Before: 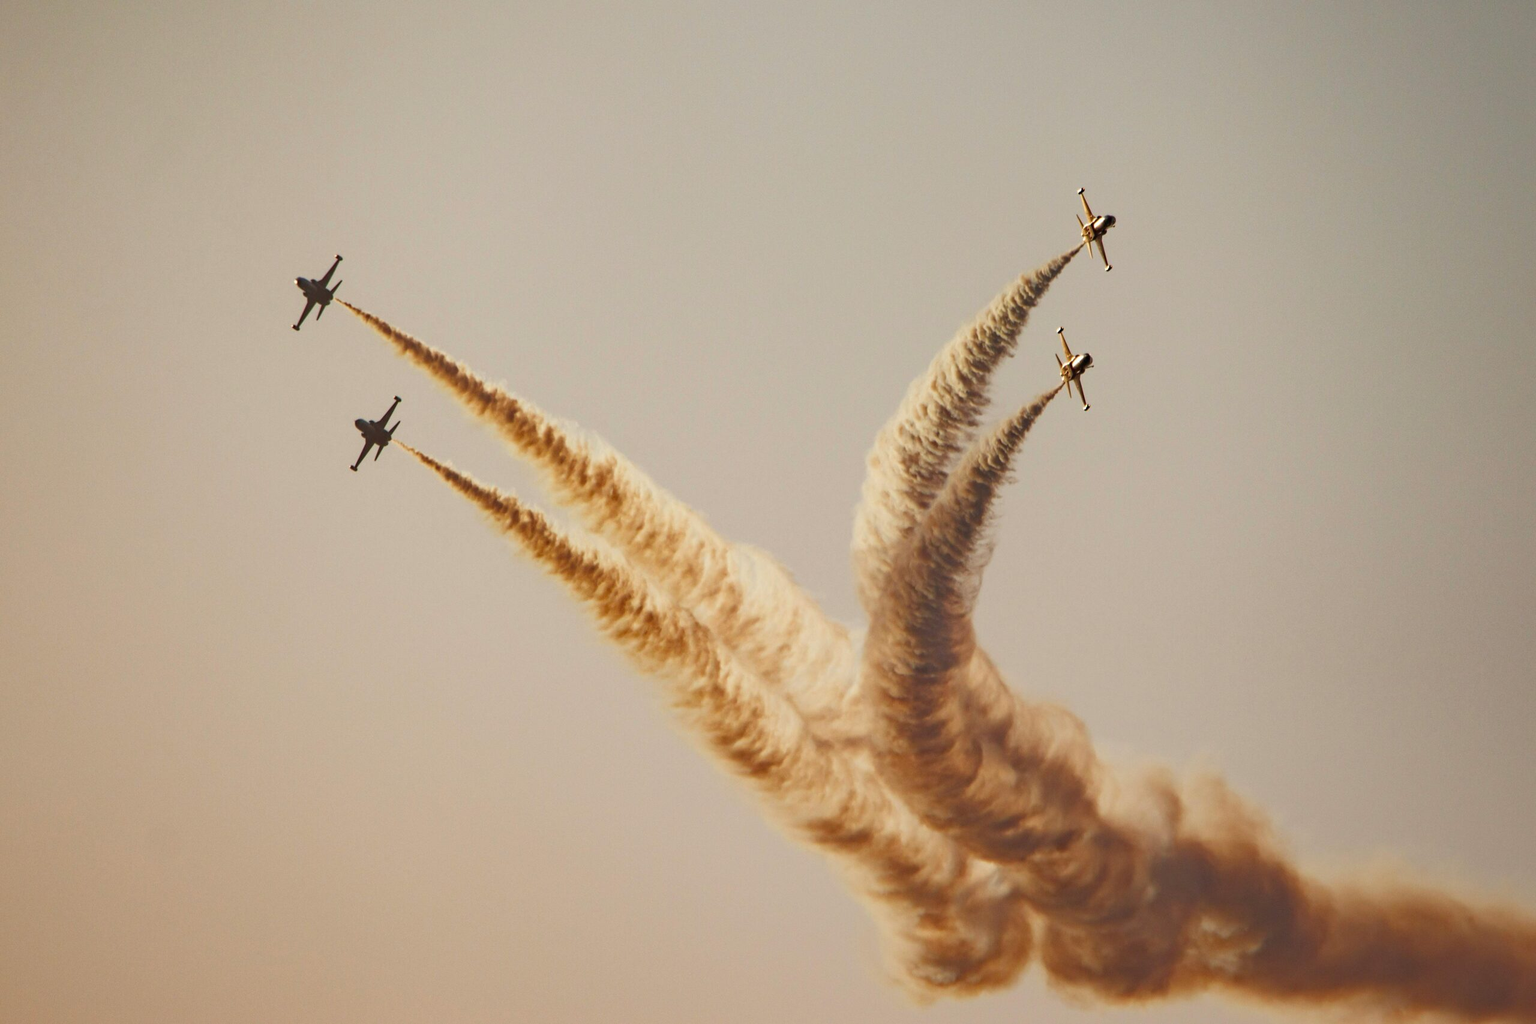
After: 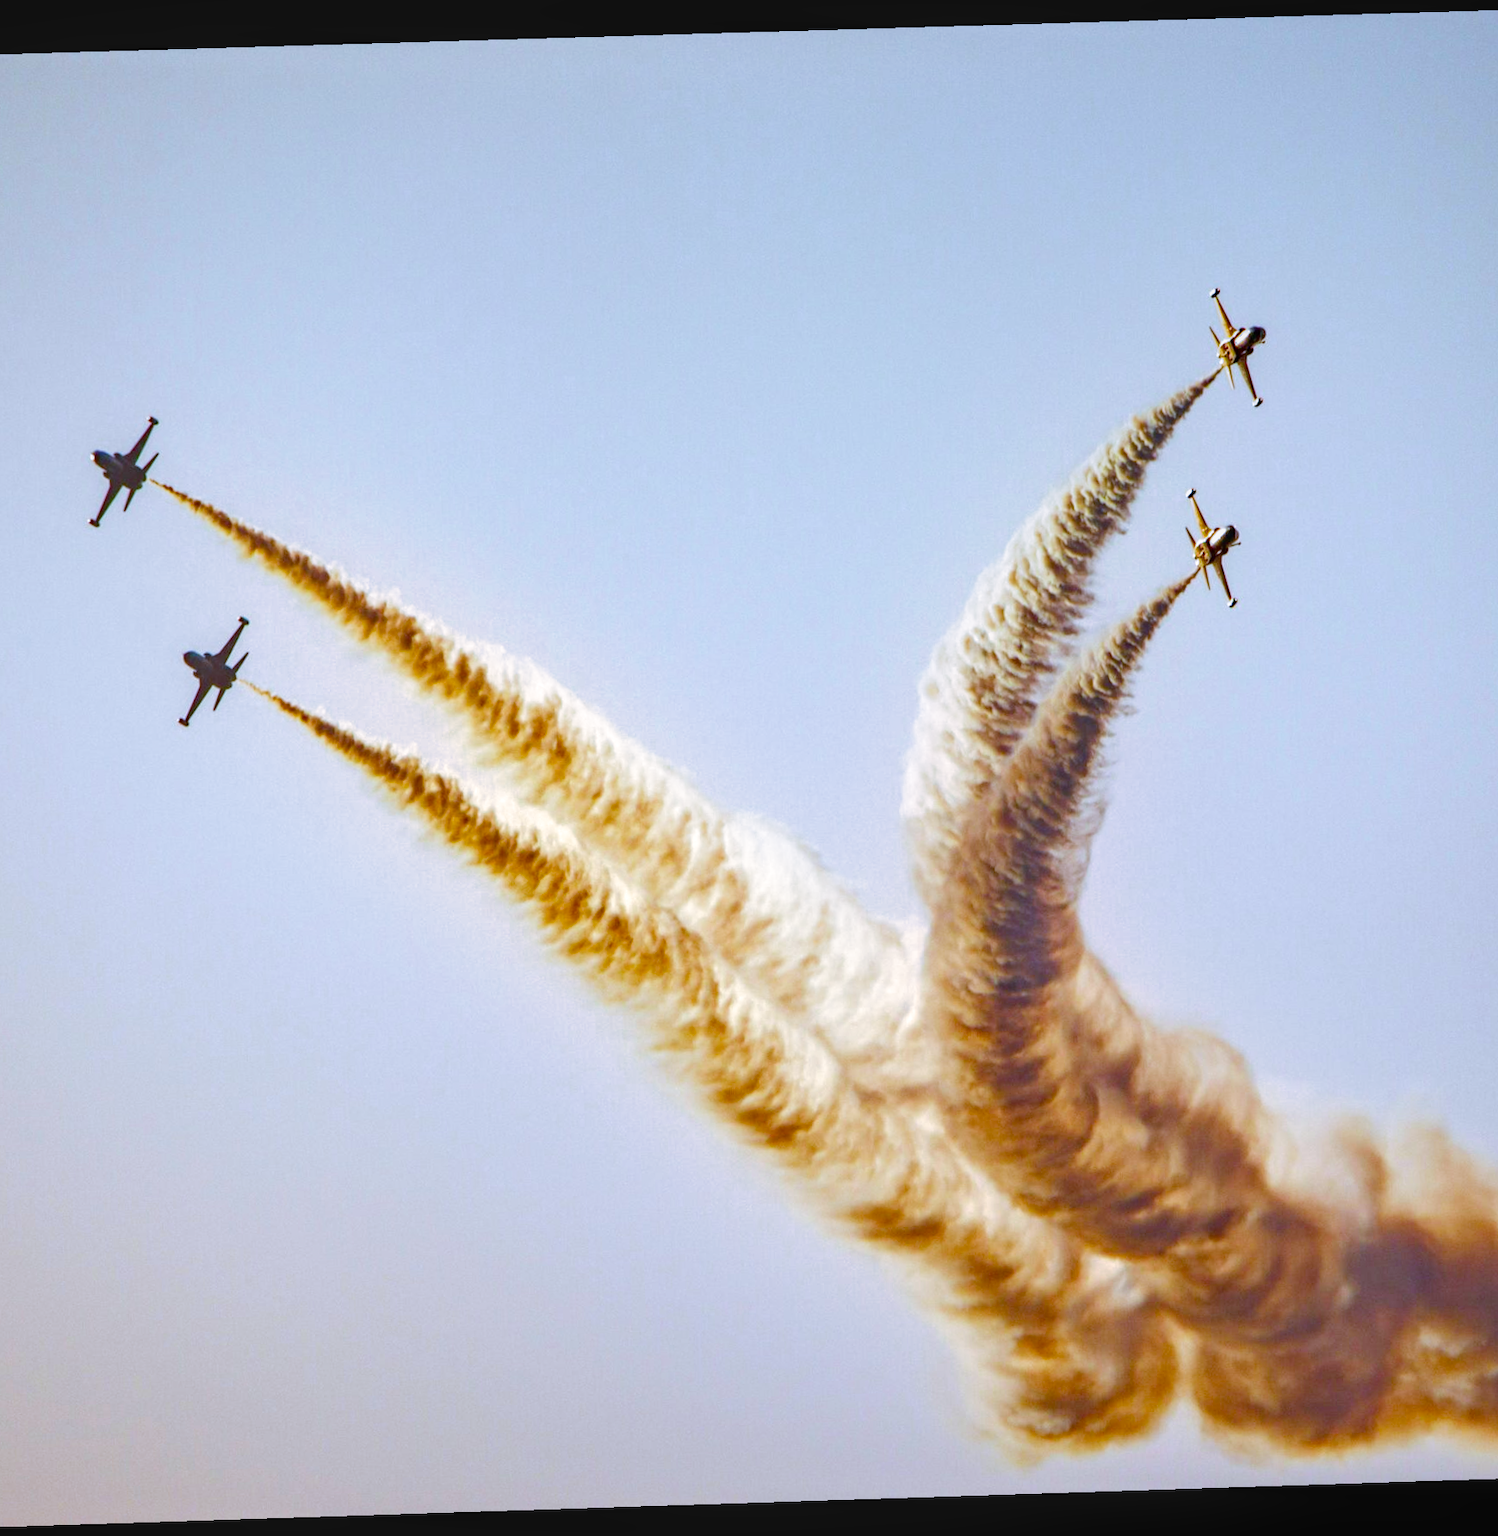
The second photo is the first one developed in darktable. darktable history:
exposure: exposure 0.636 EV, compensate highlight preservation false
tone equalizer: -8 EV -0.417 EV, -7 EV -0.389 EV, -6 EV -0.333 EV, -5 EV -0.222 EV, -3 EV 0.222 EV, -2 EV 0.333 EV, -1 EV 0.389 EV, +0 EV 0.417 EV, edges refinement/feathering 500, mask exposure compensation -1.57 EV, preserve details no
crop: left 15.419%, right 17.914%
filmic rgb: black relative exposure -16 EV, threshold -0.33 EV, transition 3.19 EV, structure ↔ texture 100%, target black luminance 0%, hardness 7.57, latitude 72.96%, contrast 0.908, highlights saturation mix 10%, shadows ↔ highlights balance -0.38%, add noise in highlights 0, preserve chrominance no, color science v4 (2020), iterations of high-quality reconstruction 10, enable highlight reconstruction true
velvia: strength 32%, mid-tones bias 0.2
white balance: red 0.871, blue 1.249
rotate and perspective: rotation -1.77°, lens shift (horizontal) 0.004, automatic cropping off
local contrast: on, module defaults
